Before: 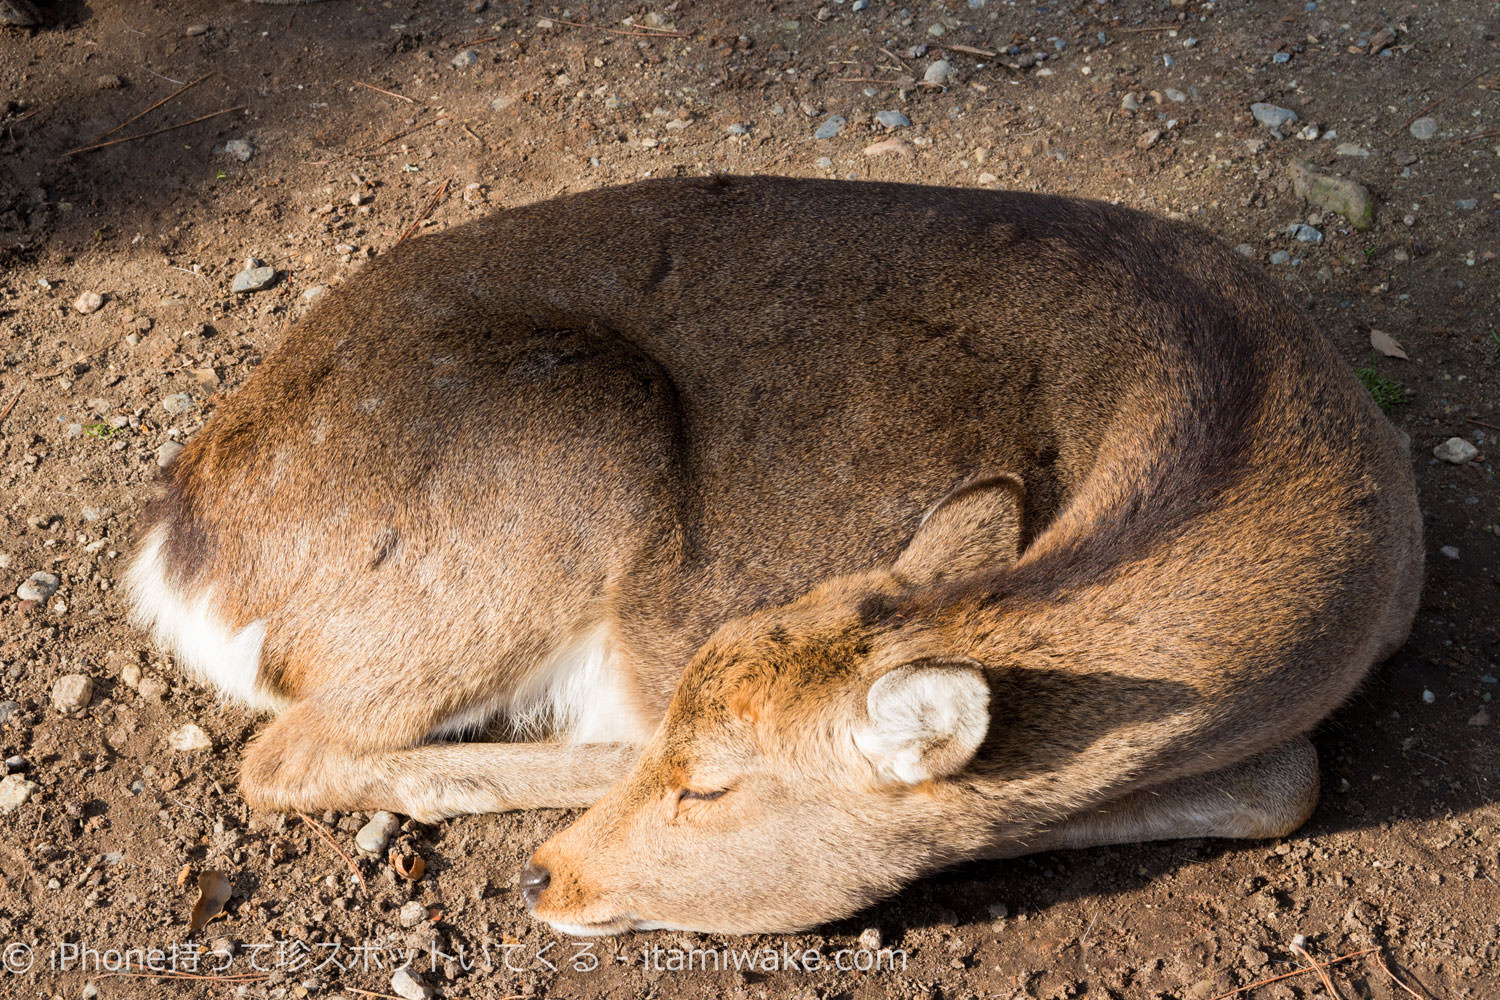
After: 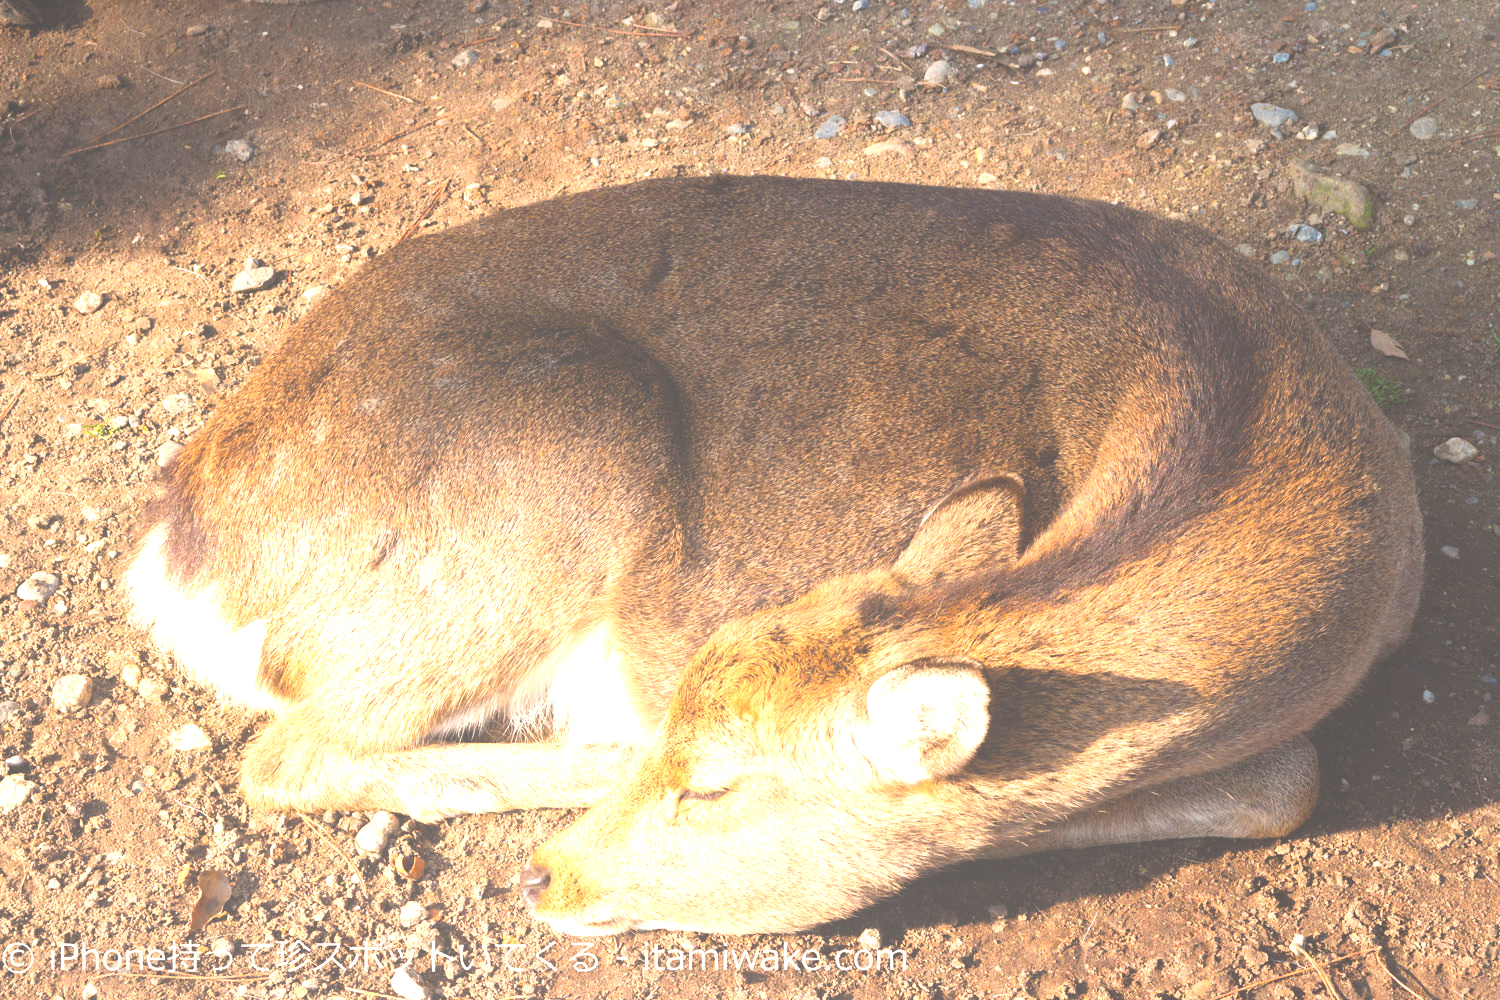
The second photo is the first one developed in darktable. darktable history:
local contrast: detail 70%
exposure: black level correction -0.023, exposure 1.397 EV, compensate highlight preservation false
color correction: highlights a* 3.84, highlights b* 5.07
